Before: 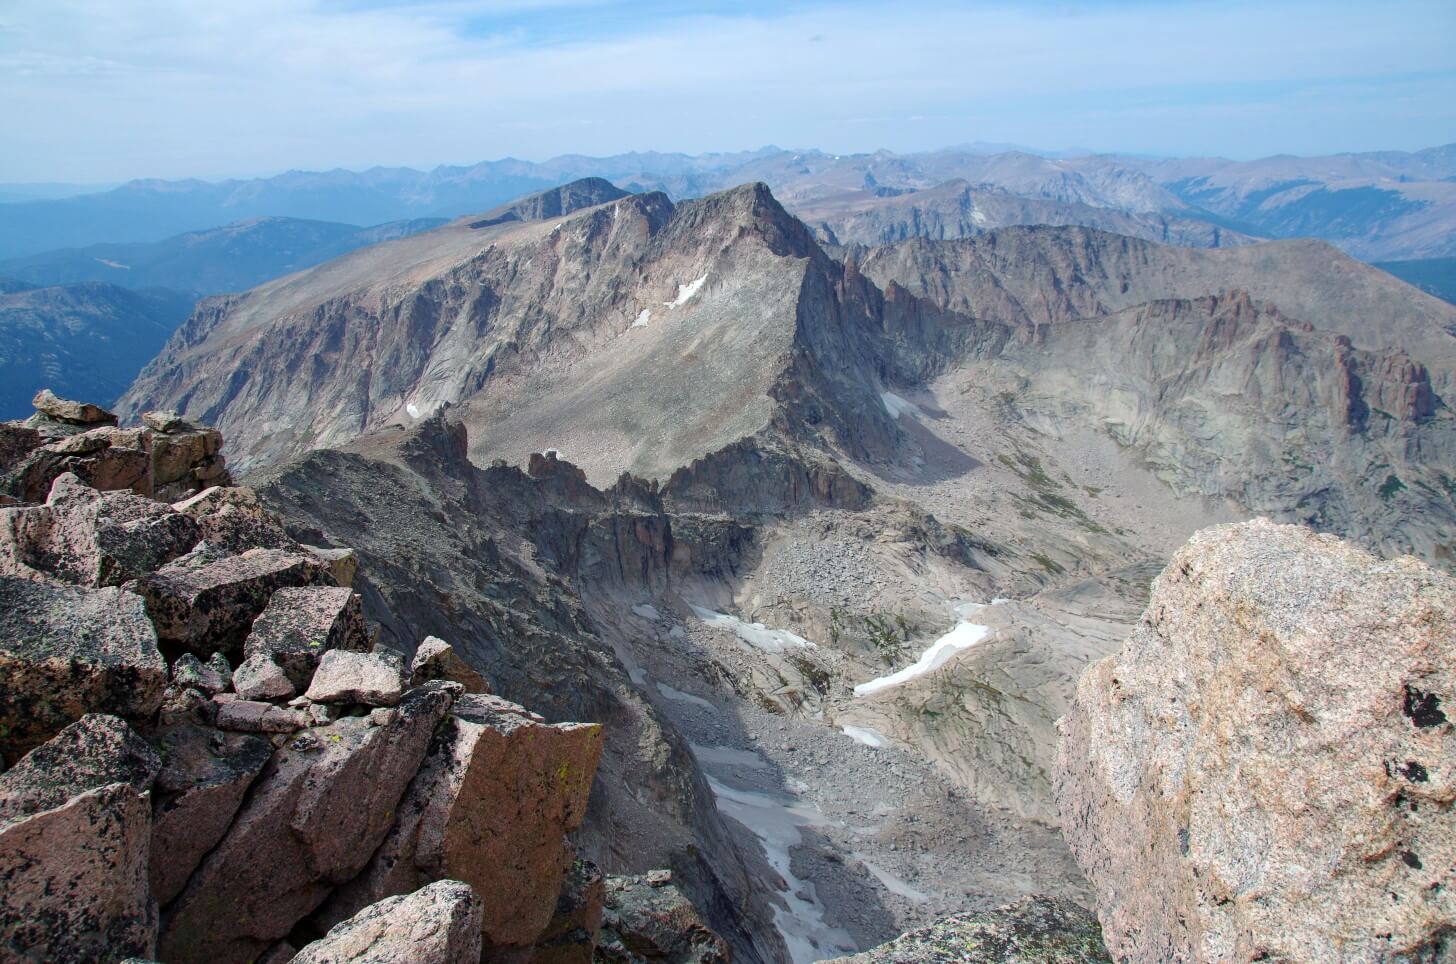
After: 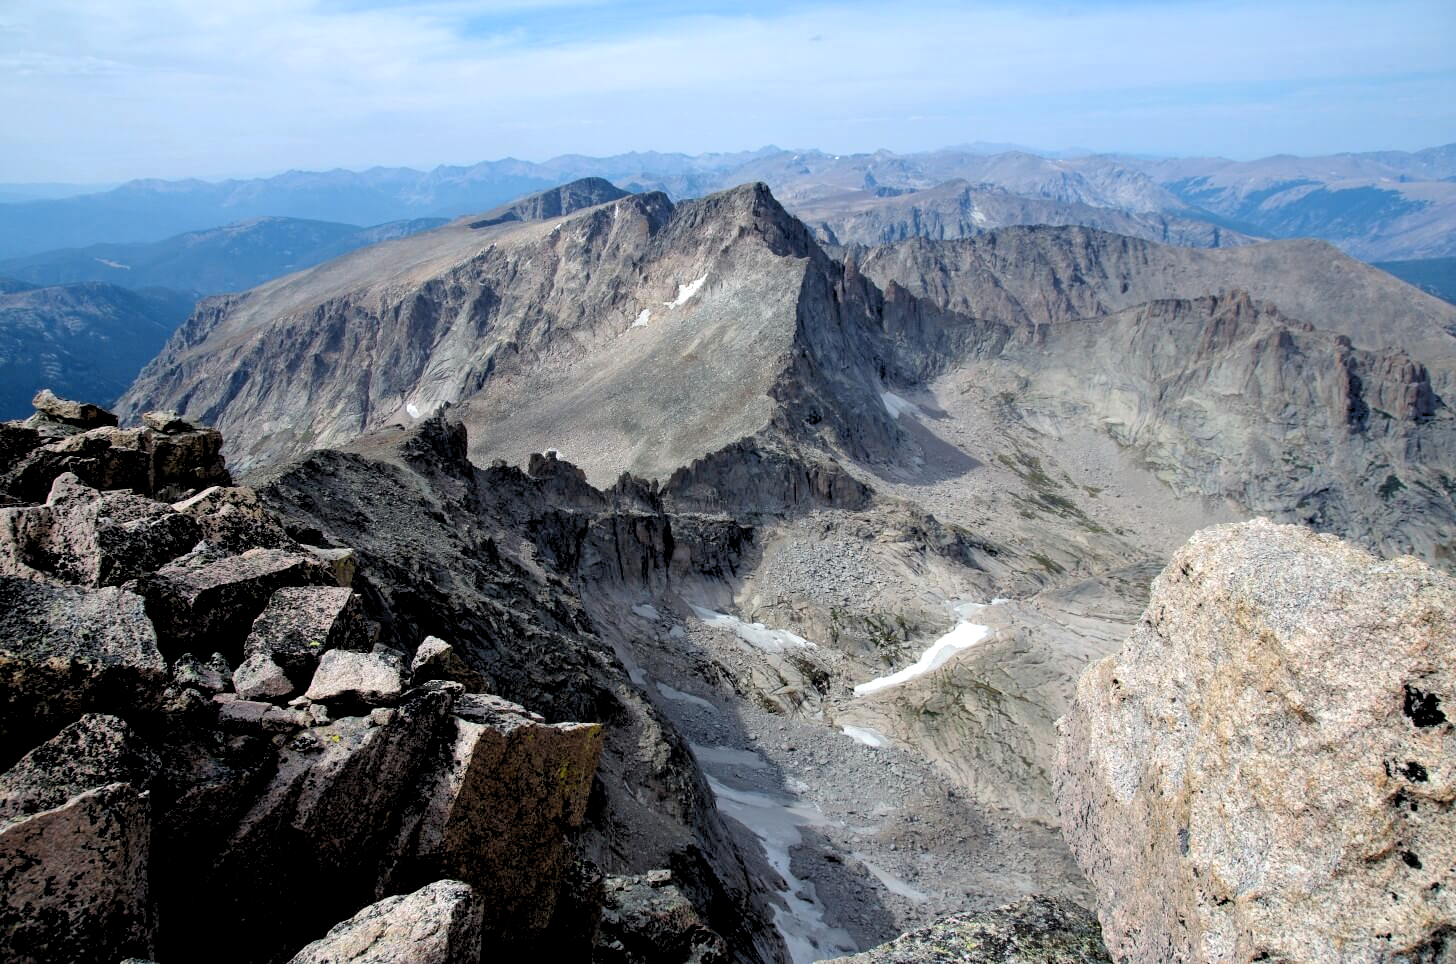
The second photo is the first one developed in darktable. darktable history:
rgb levels: levels [[0.034, 0.472, 0.904], [0, 0.5, 1], [0, 0.5, 1]]
color contrast: green-magenta contrast 0.8, blue-yellow contrast 1.1, unbound 0
